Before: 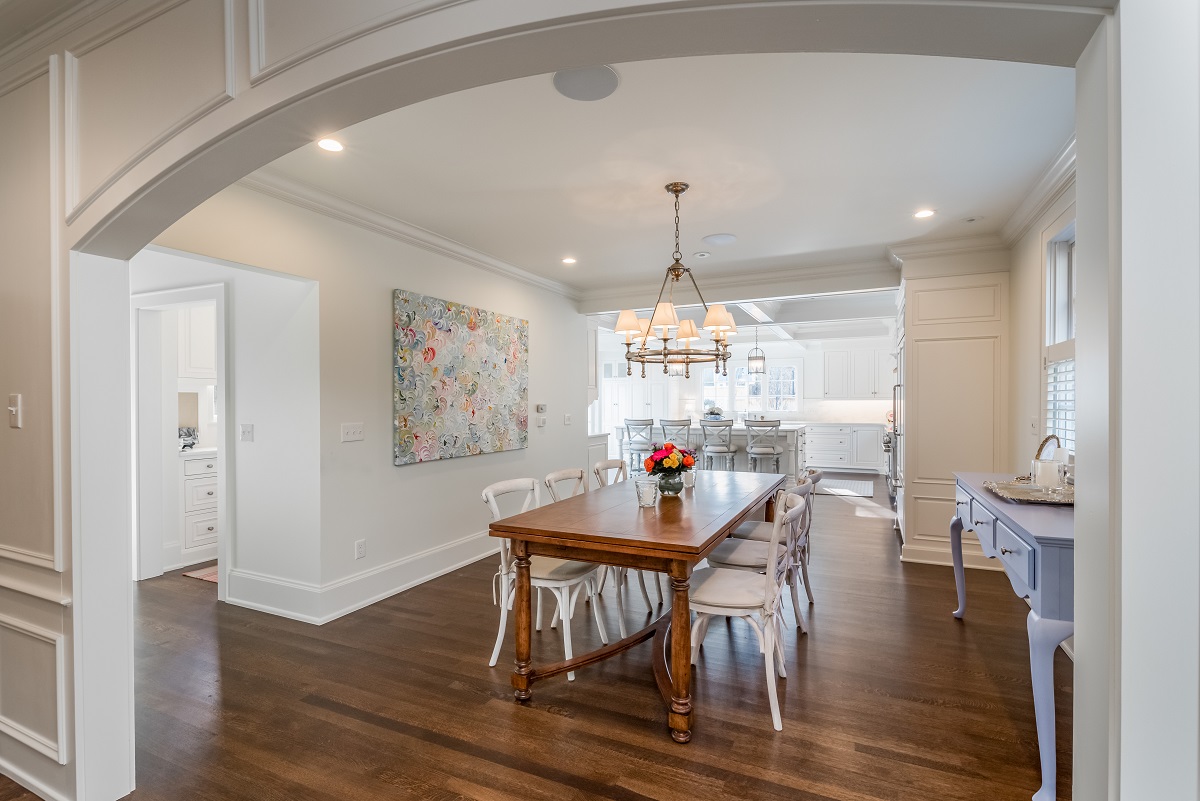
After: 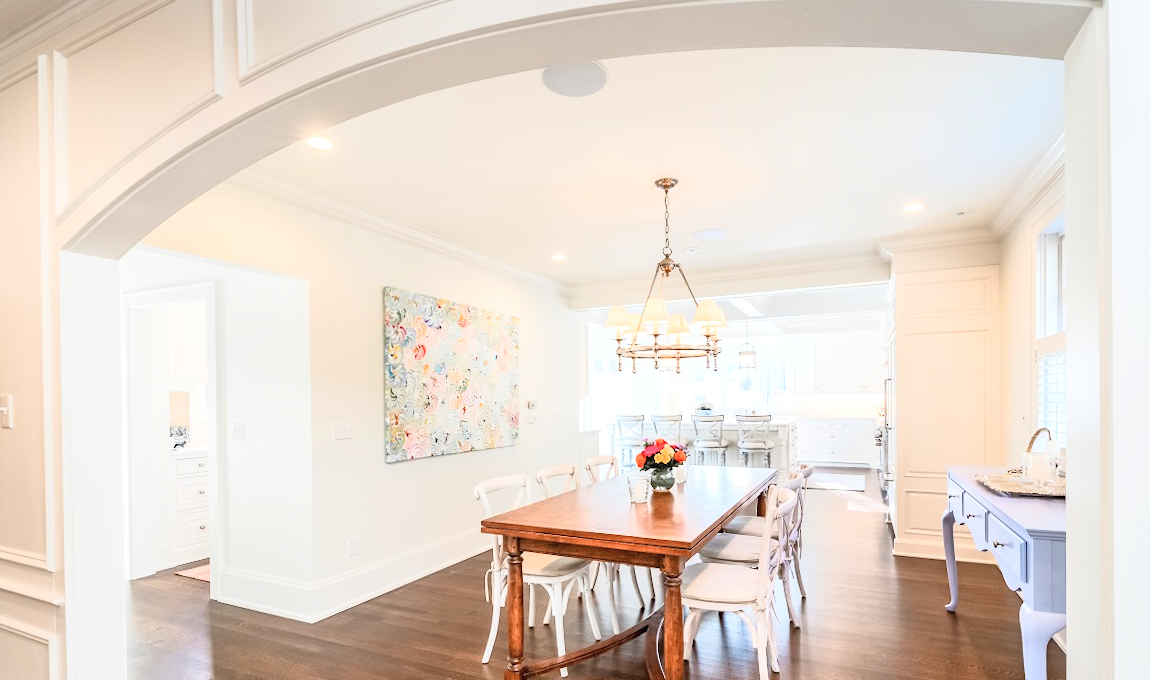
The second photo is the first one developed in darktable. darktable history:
crop and rotate: angle 0.418°, left 0.295%, right 2.802%, bottom 14.077%
exposure: black level correction 0, exposure 1 EV, compensate highlight preservation false
base curve: curves: ch0 [(0, 0) (0.088, 0.125) (0.176, 0.251) (0.354, 0.501) (0.613, 0.749) (1, 0.877)]
color zones: curves: ch1 [(0, 0.455) (0.063, 0.455) (0.286, 0.495) (0.429, 0.5) (0.571, 0.5) (0.714, 0.5) (0.857, 0.5) (1, 0.455)]; ch2 [(0, 0.532) (0.063, 0.521) (0.233, 0.447) (0.429, 0.489) (0.571, 0.5) (0.714, 0.5) (0.857, 0.5) (1, 0.532)]
